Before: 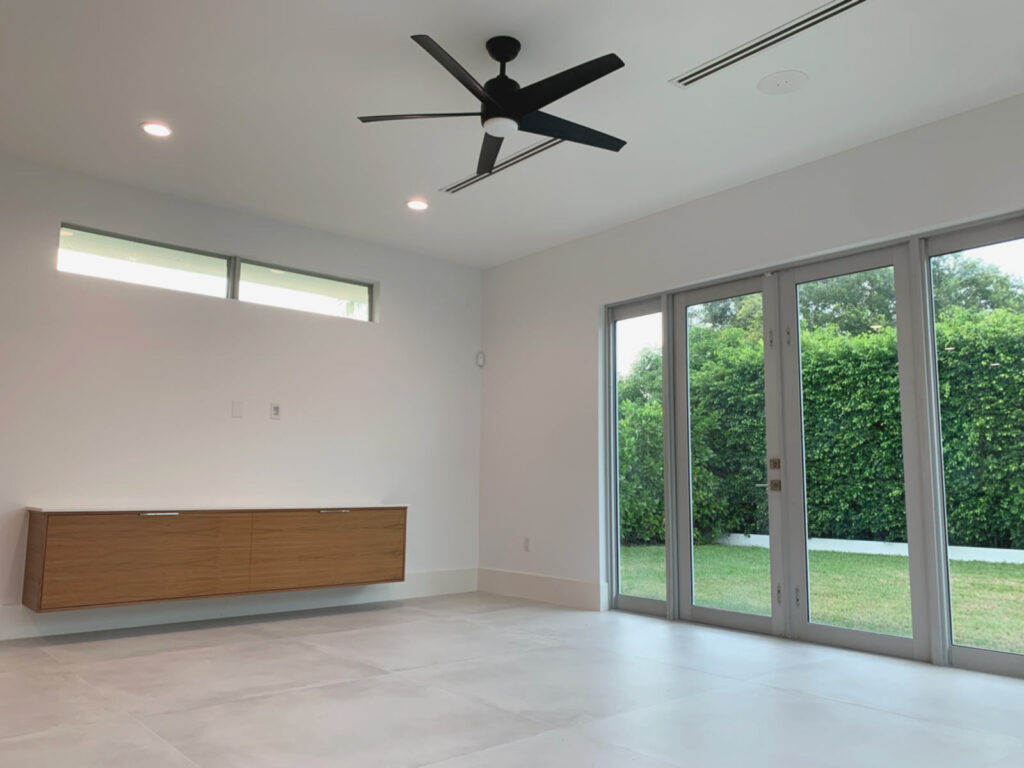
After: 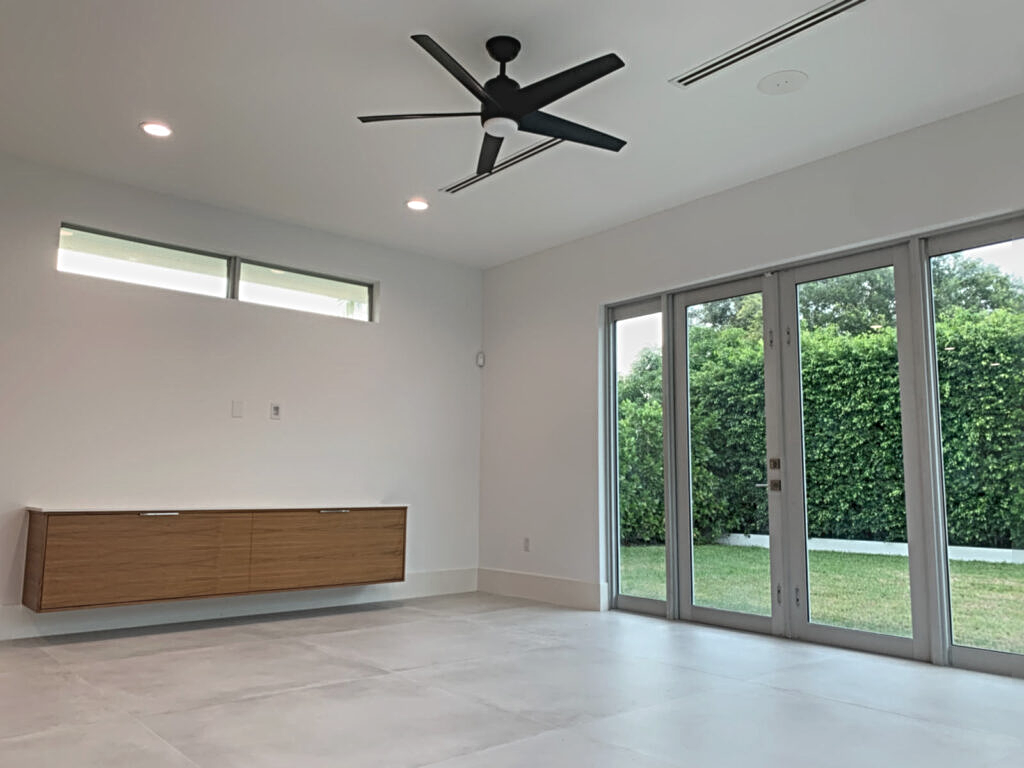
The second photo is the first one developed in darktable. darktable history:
local contrast: on, module defaults
contrast brightness saturation: contrast -0.1, saturation -0.1
sharpen: radius 4.883
